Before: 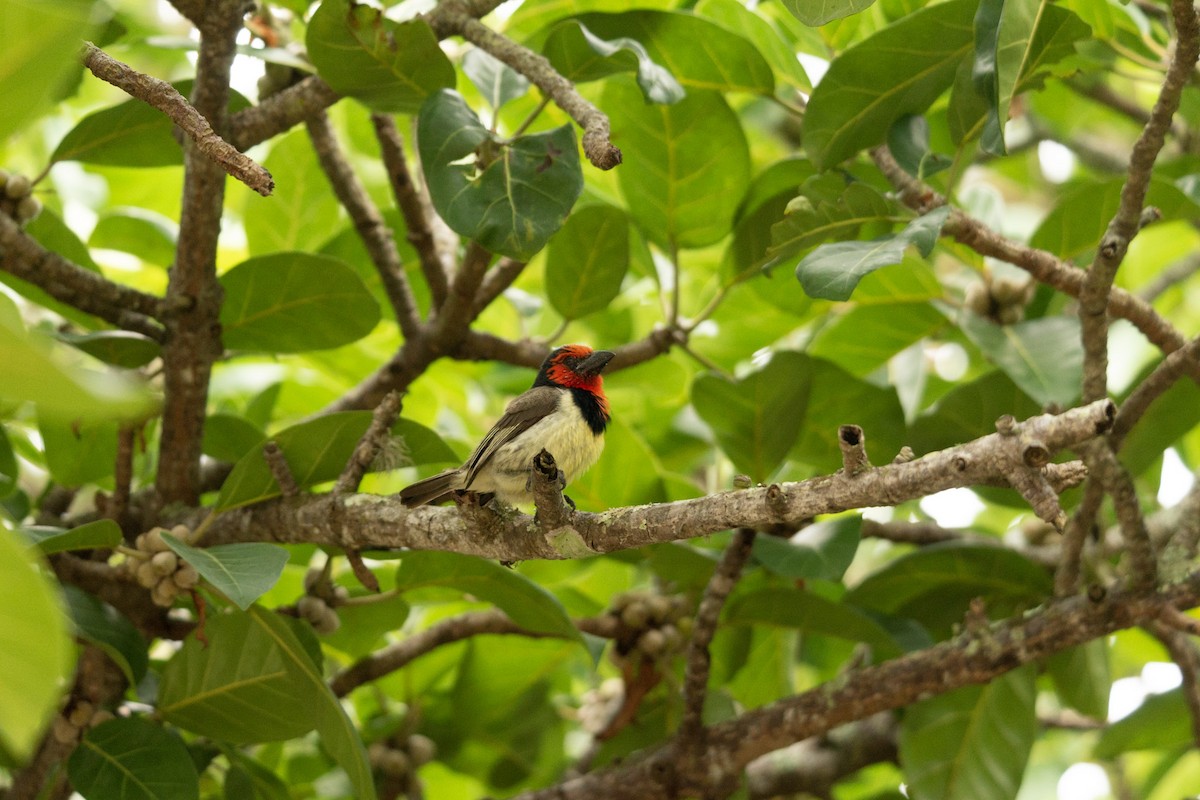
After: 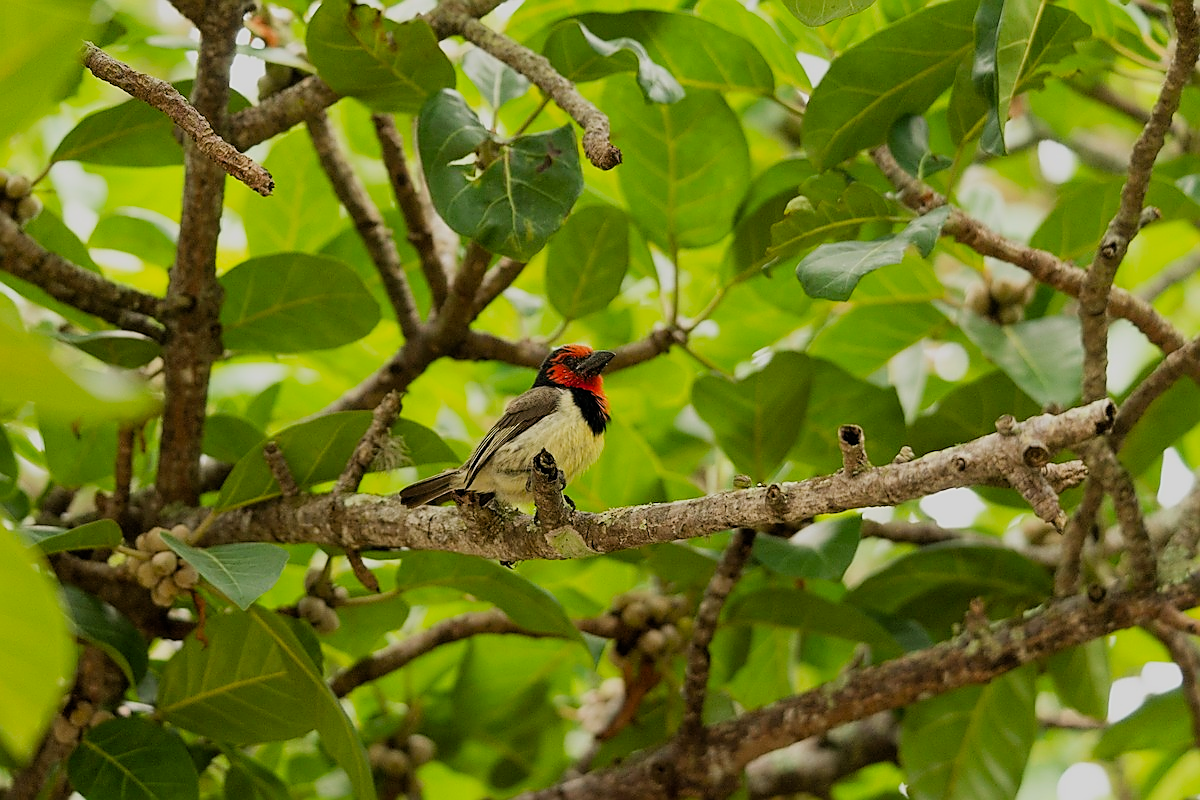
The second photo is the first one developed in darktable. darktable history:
filmic rgb: black relative exposure -7.65 EV, white relative exposure 4.56 EV, hardness 3.61
sharpen: radius 1.4, amount 1.25, threshold 0.7
